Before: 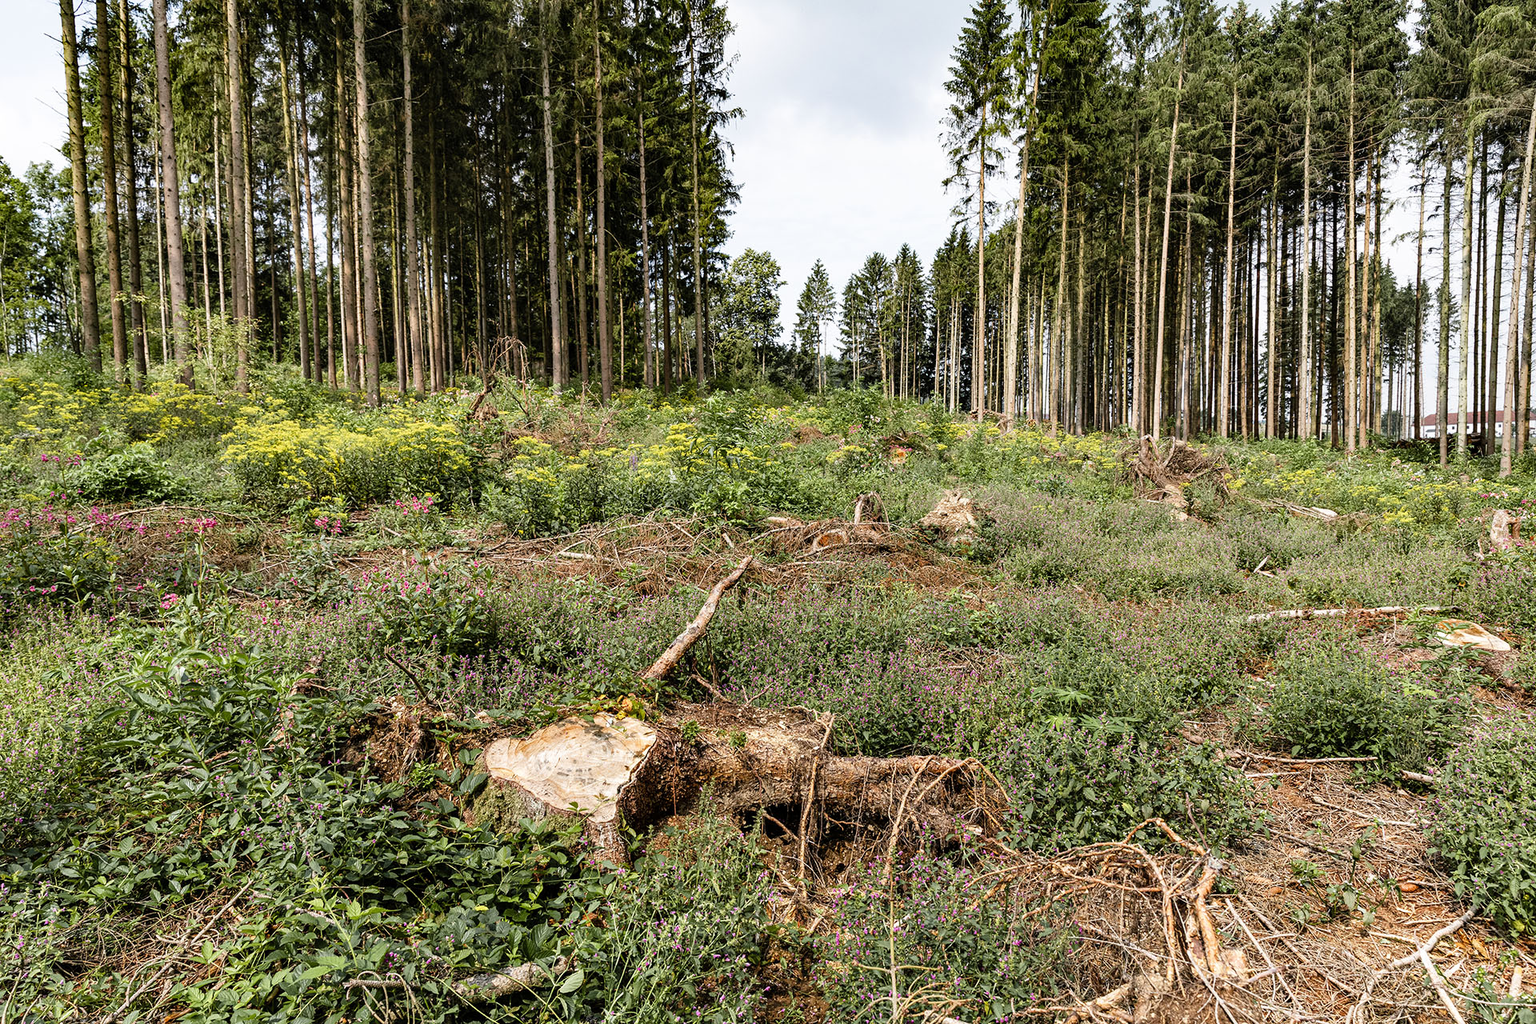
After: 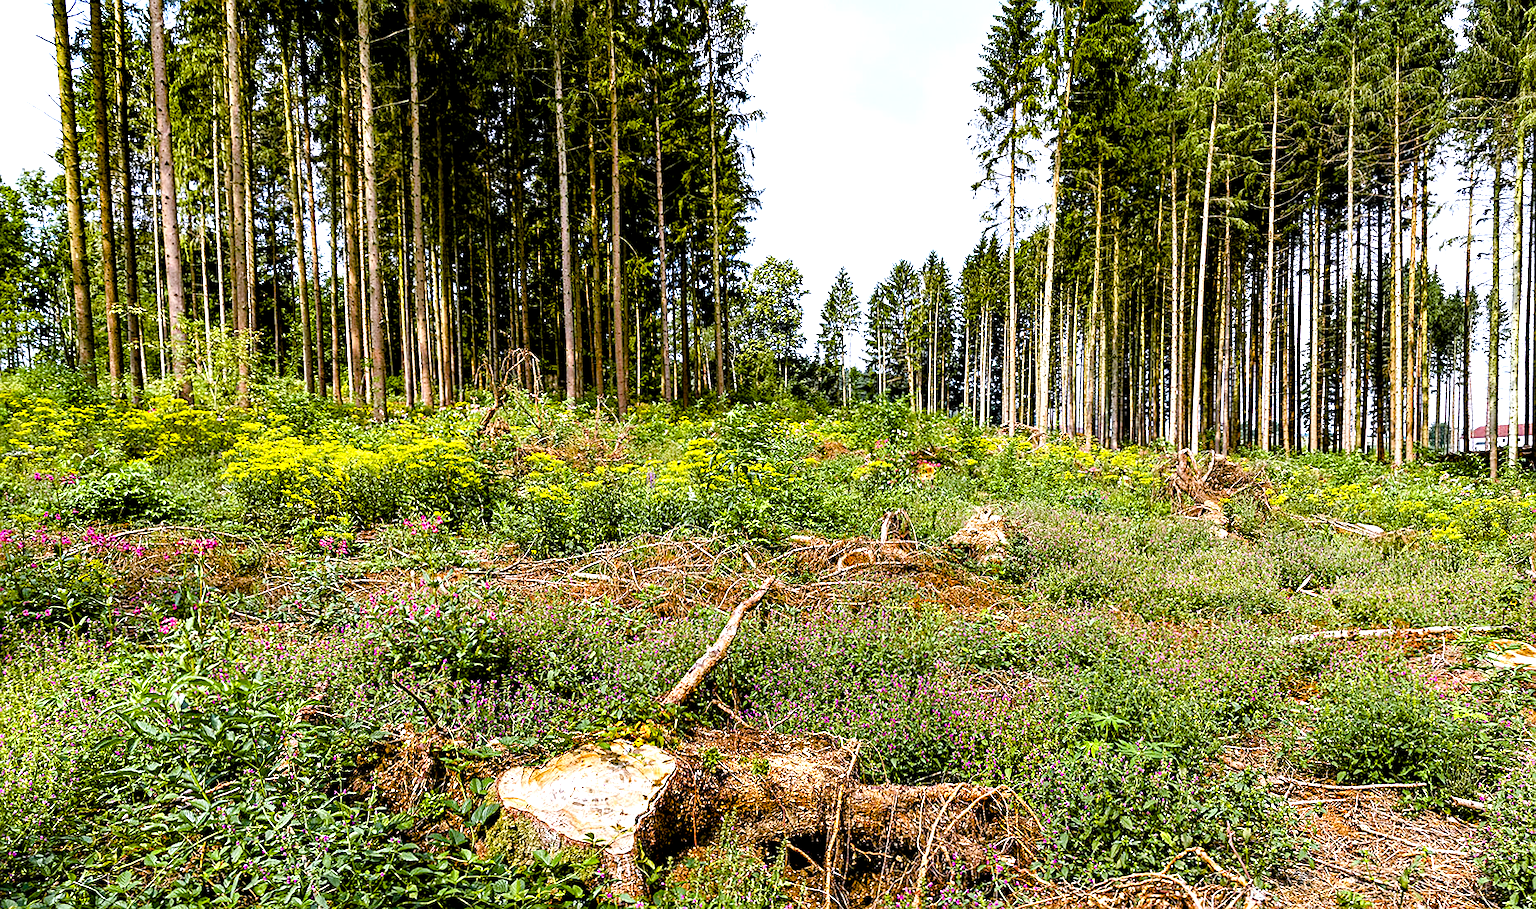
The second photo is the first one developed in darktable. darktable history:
sharpen: on, module defaults
color calibration: illuminant as shot in camera, x 0.358, y 0.373, temperature 4628.91 K
crop and rotate: angle 0.2°, left 0.275%, right 3.127%, bottom 14.18%
color balance rgb: linear chroma grading › shadows 10%, linear chroma grading › highlights 10%, linear chroma grading › global chroma 15%, linear chroma grading › mid-tones 15%, perceptual saturation grading › global saturation 40%, perceptual saturation grading › highlights -25%, perceptual saturation grading › mid-tones 35%, perceptual saturation grading › shadows 35%, perceptual brilliance grading › global brilliance 11.29%, global vibrance 11.29%
exposure: black level correction 0.009, exposure 0.119 EV, compensate highlight preservation false
